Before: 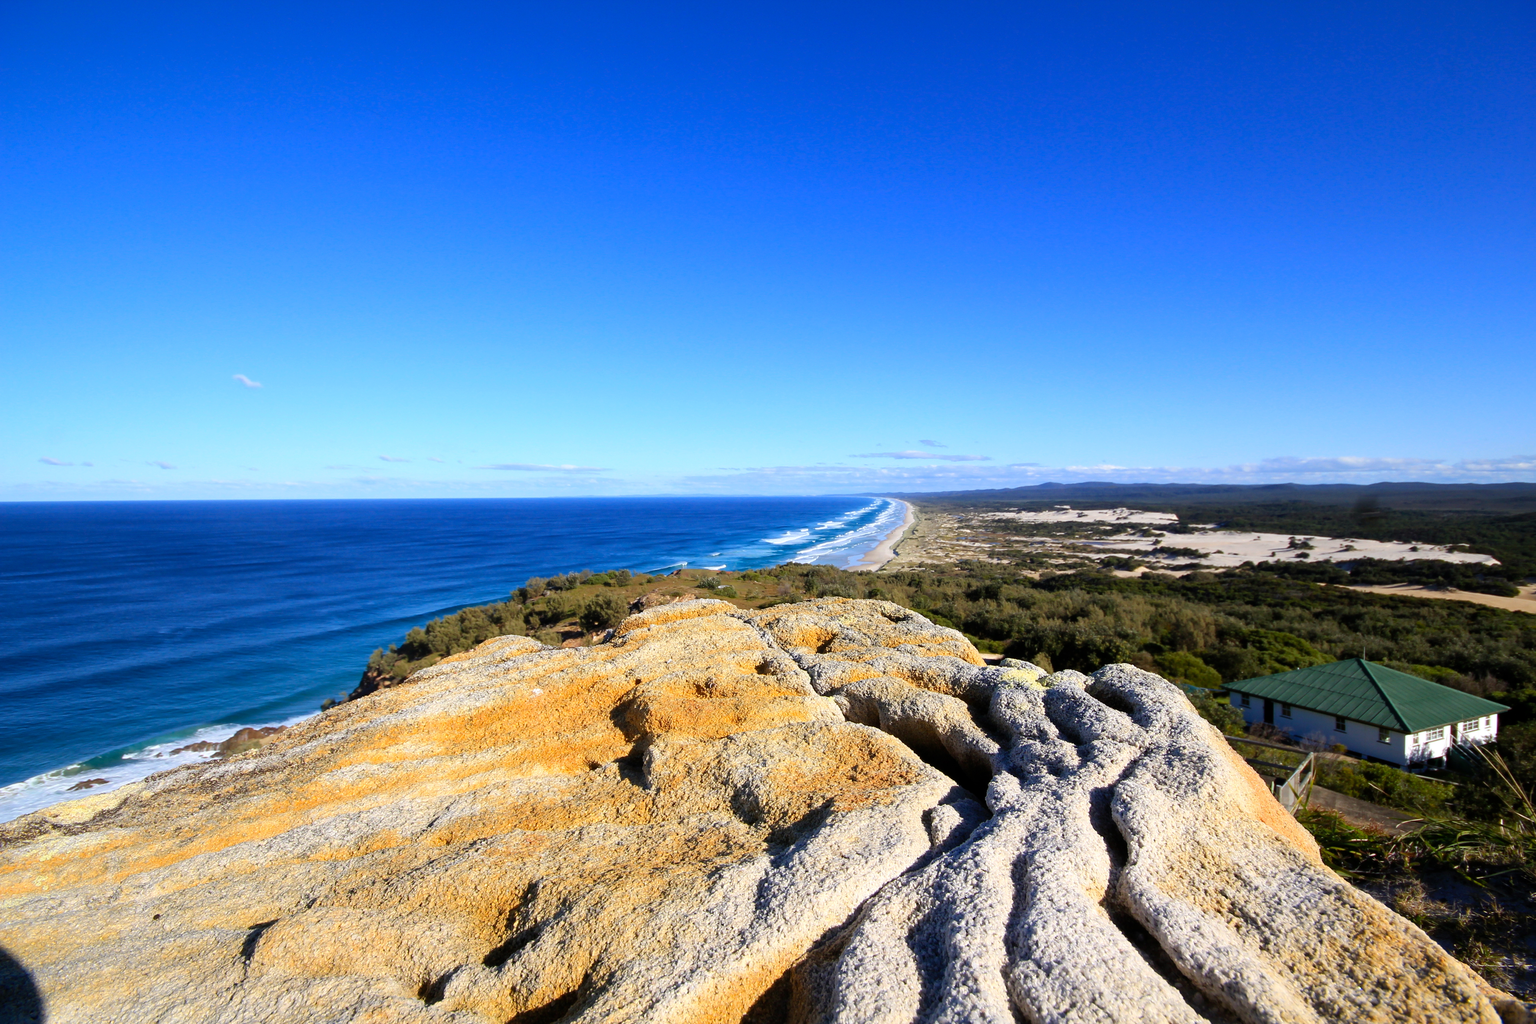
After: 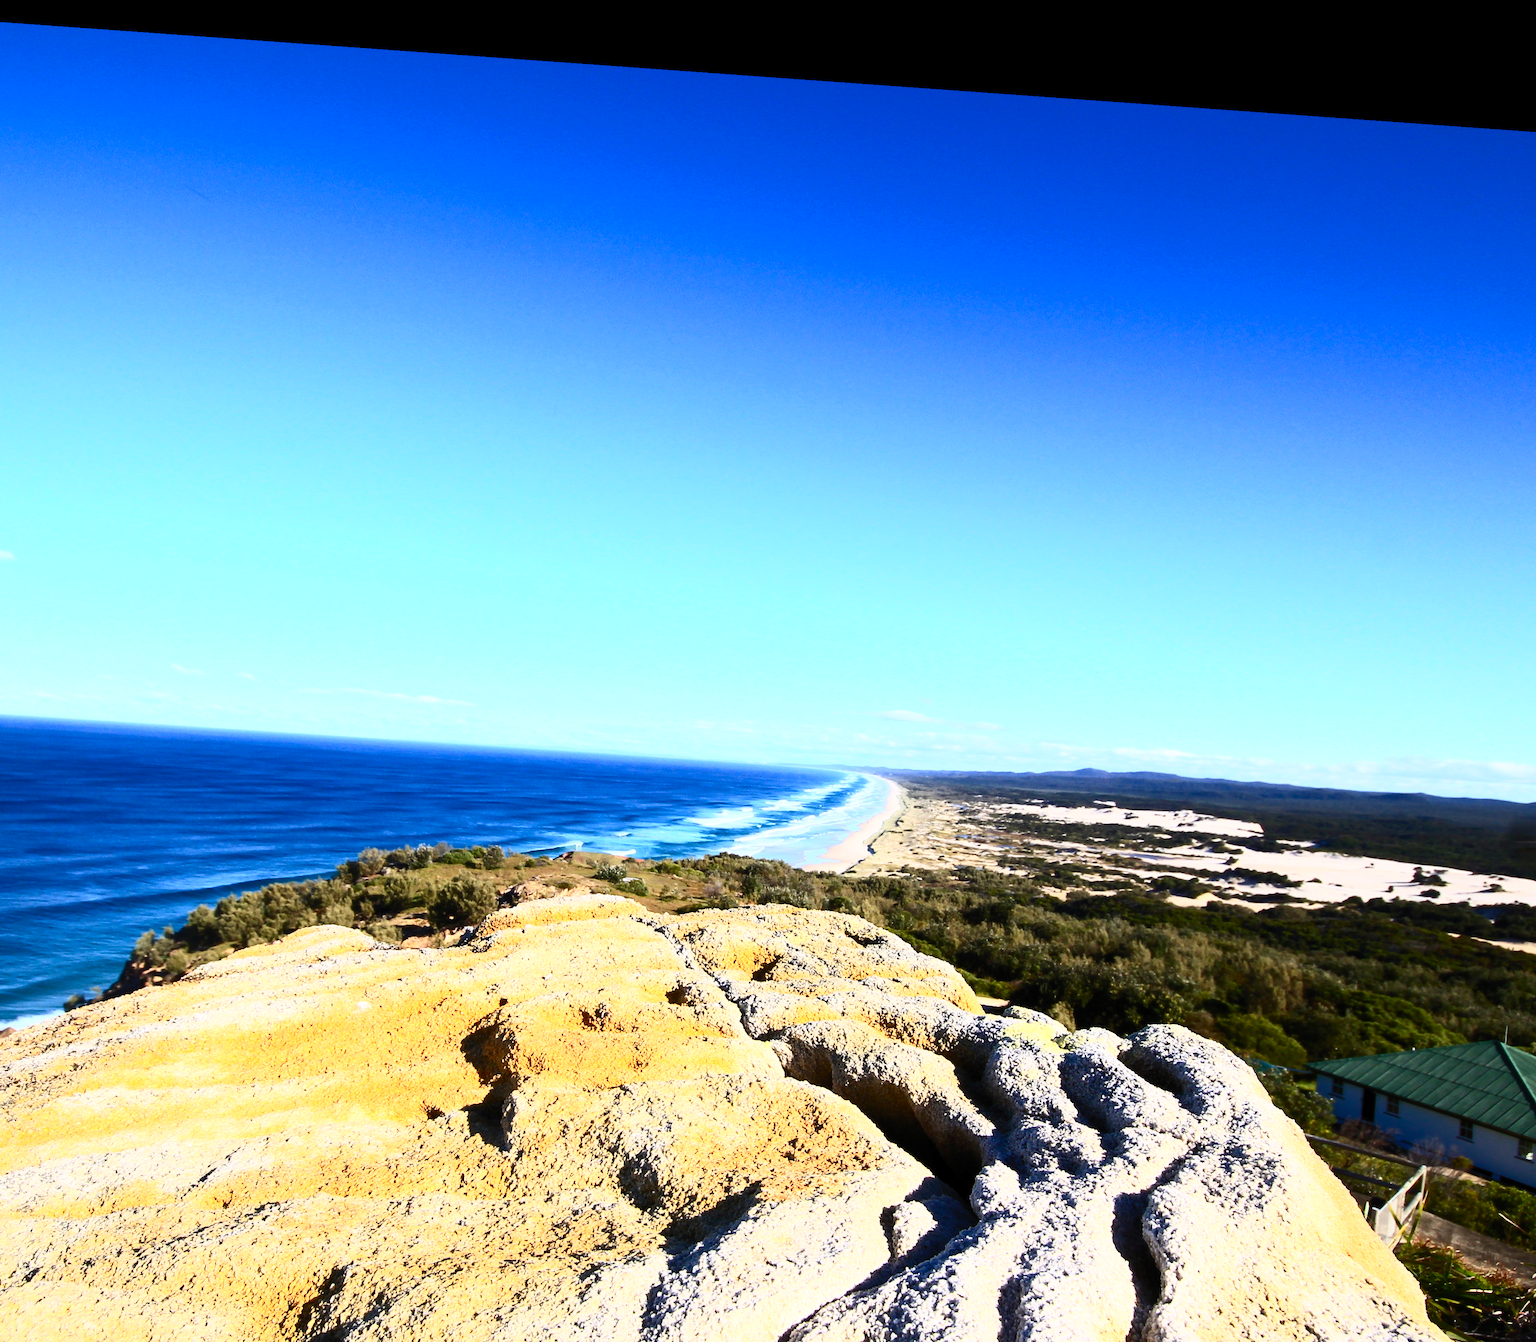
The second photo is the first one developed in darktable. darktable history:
crop: left 18.479%, right 12.2%, bottom 13.971%
contrast brightness saturation: contrast 0.62, brightness 0.34, saturation 0.14
rotate and perspective: rotation 4.1°, automatic cropping off
